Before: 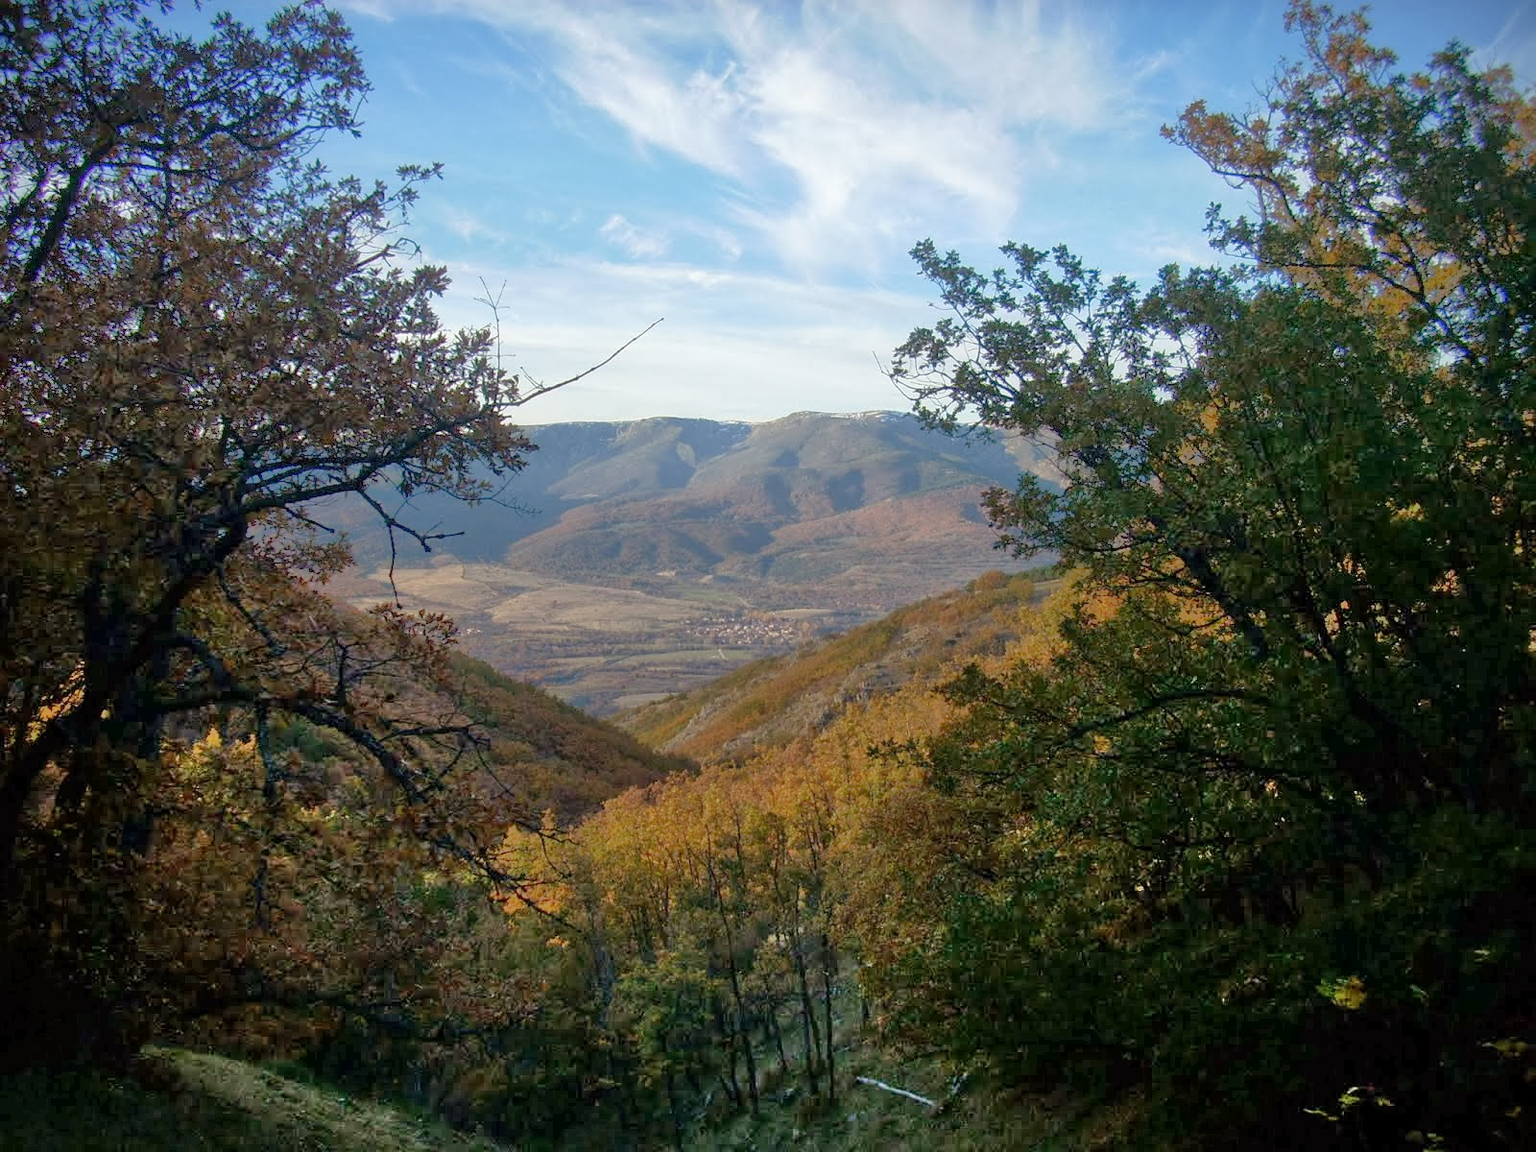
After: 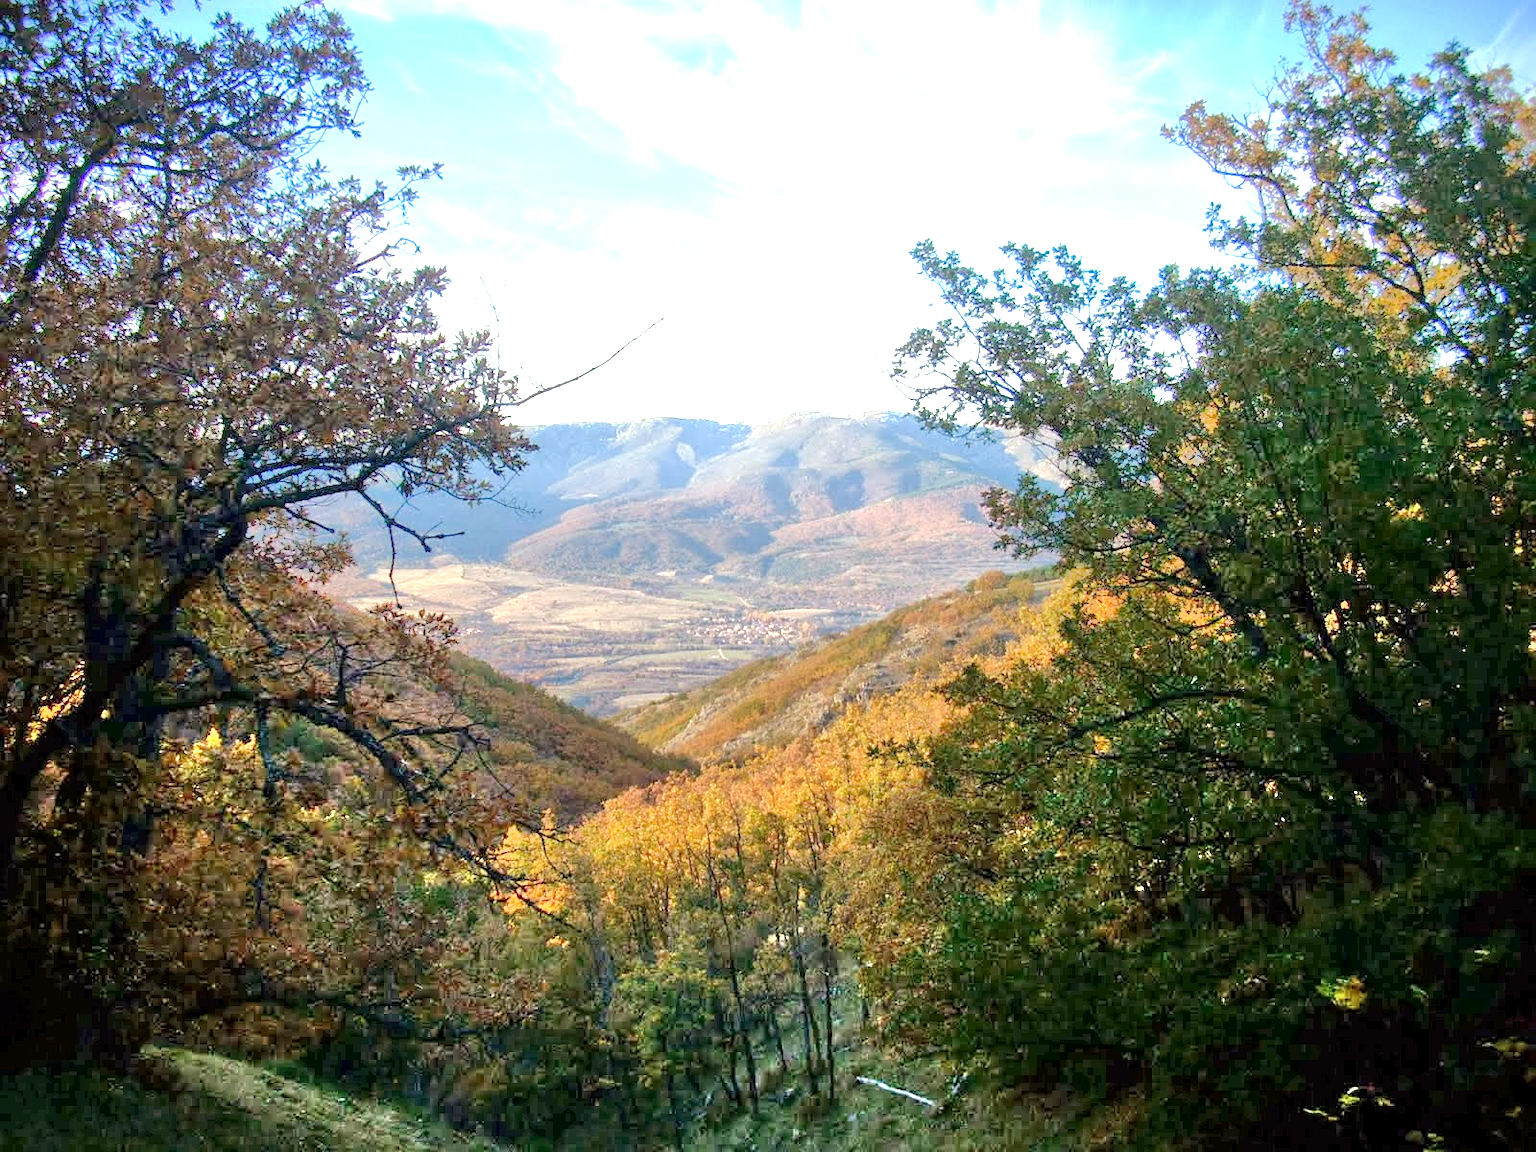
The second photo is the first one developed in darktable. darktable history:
tone equalizer: on, module defaults
exposure: black level correction 0.001, exposure 1.399 EV, compensate highlight preservation false
